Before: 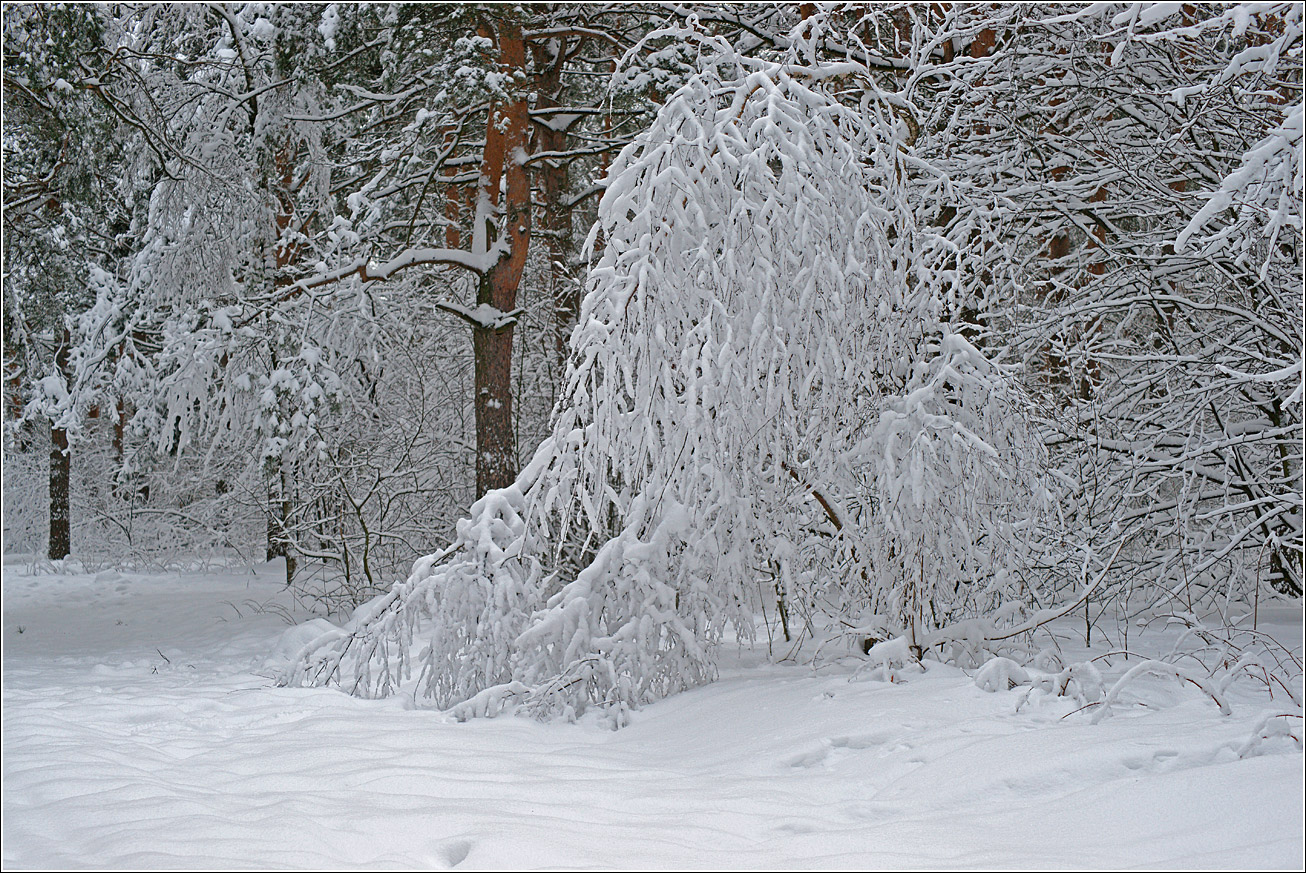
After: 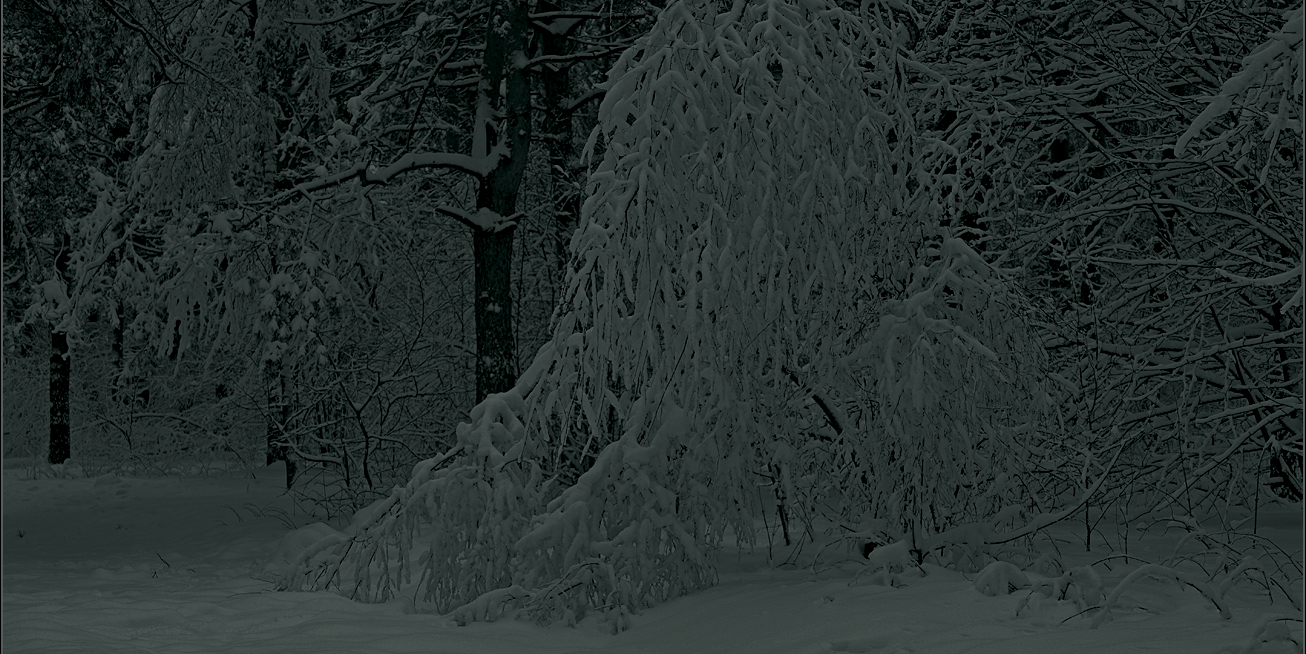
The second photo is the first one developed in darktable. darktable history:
colorize: hue 90°, saturation 19%, lightness 1.59%, version 1
crop: top 11.038%, bottom 13.962%
